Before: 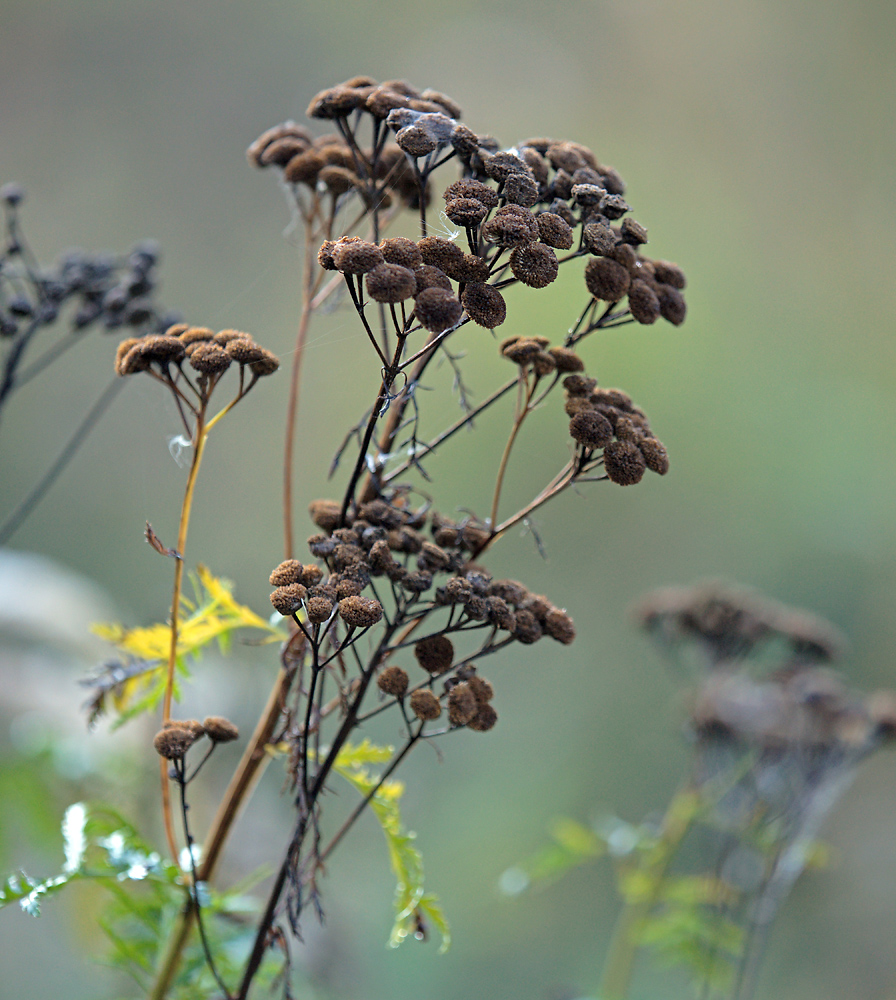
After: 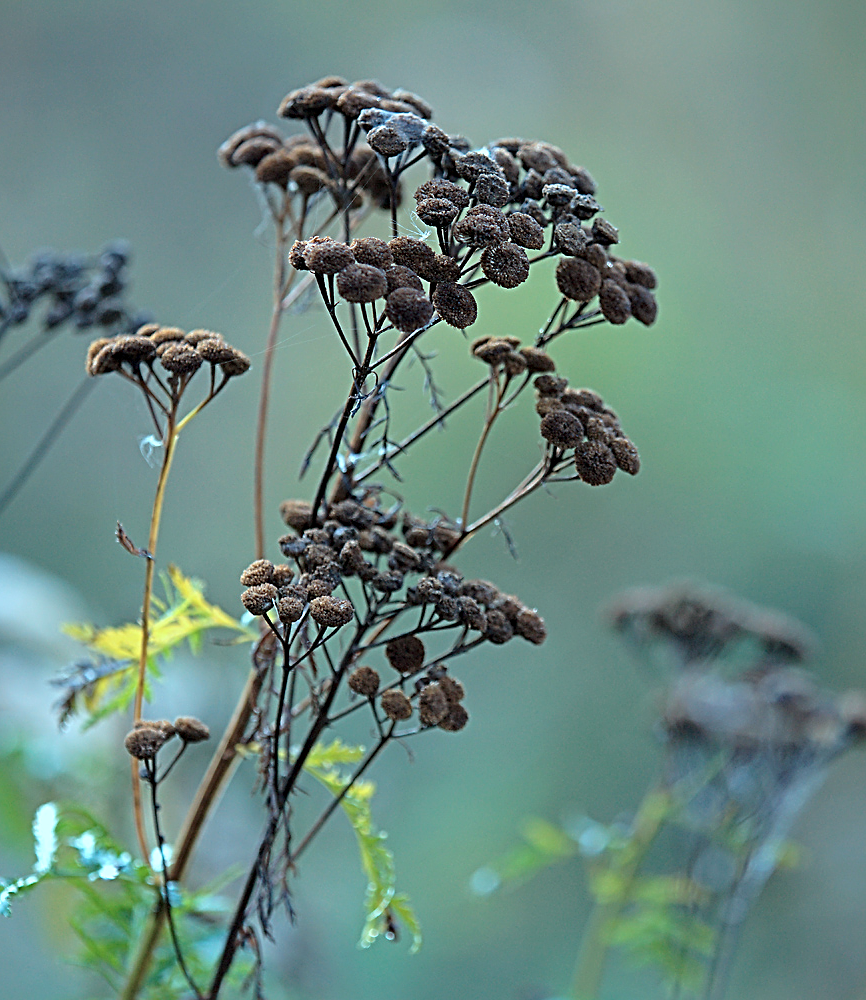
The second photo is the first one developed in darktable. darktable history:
sharpen: radius 2.584, amount 0.688
color correction: highlights a* -11.71, highlights b* -15.58
crop and rotate: left 3.238%
